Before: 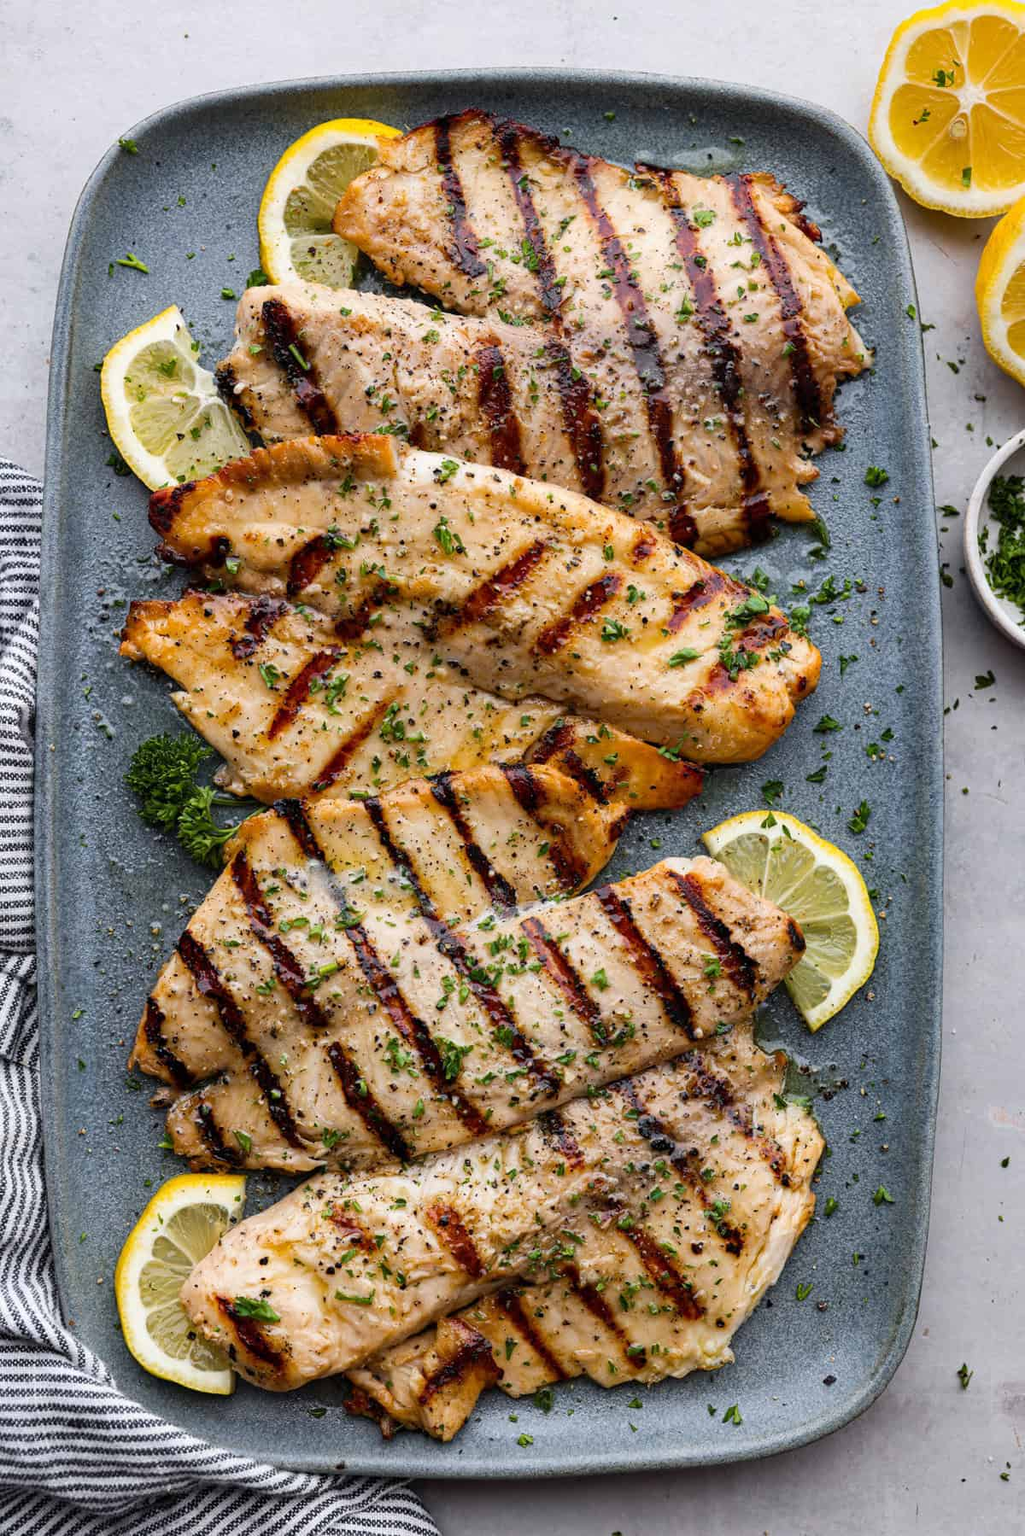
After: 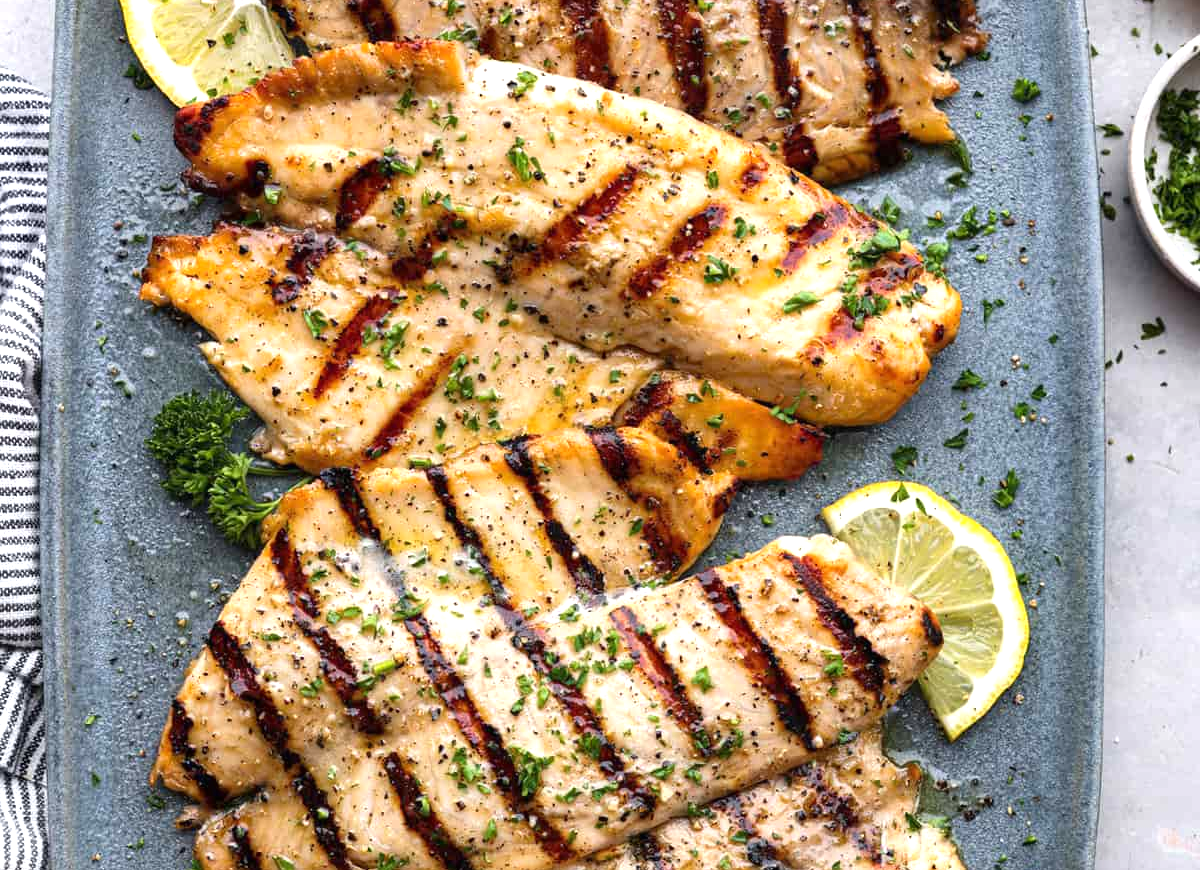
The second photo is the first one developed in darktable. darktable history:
exposure: black level correction 0, exposure 0.7 EV, compensate exposure bias true, compensate highlight preservation false
crop and rotate: top 26.056%, bottom 25.543%
